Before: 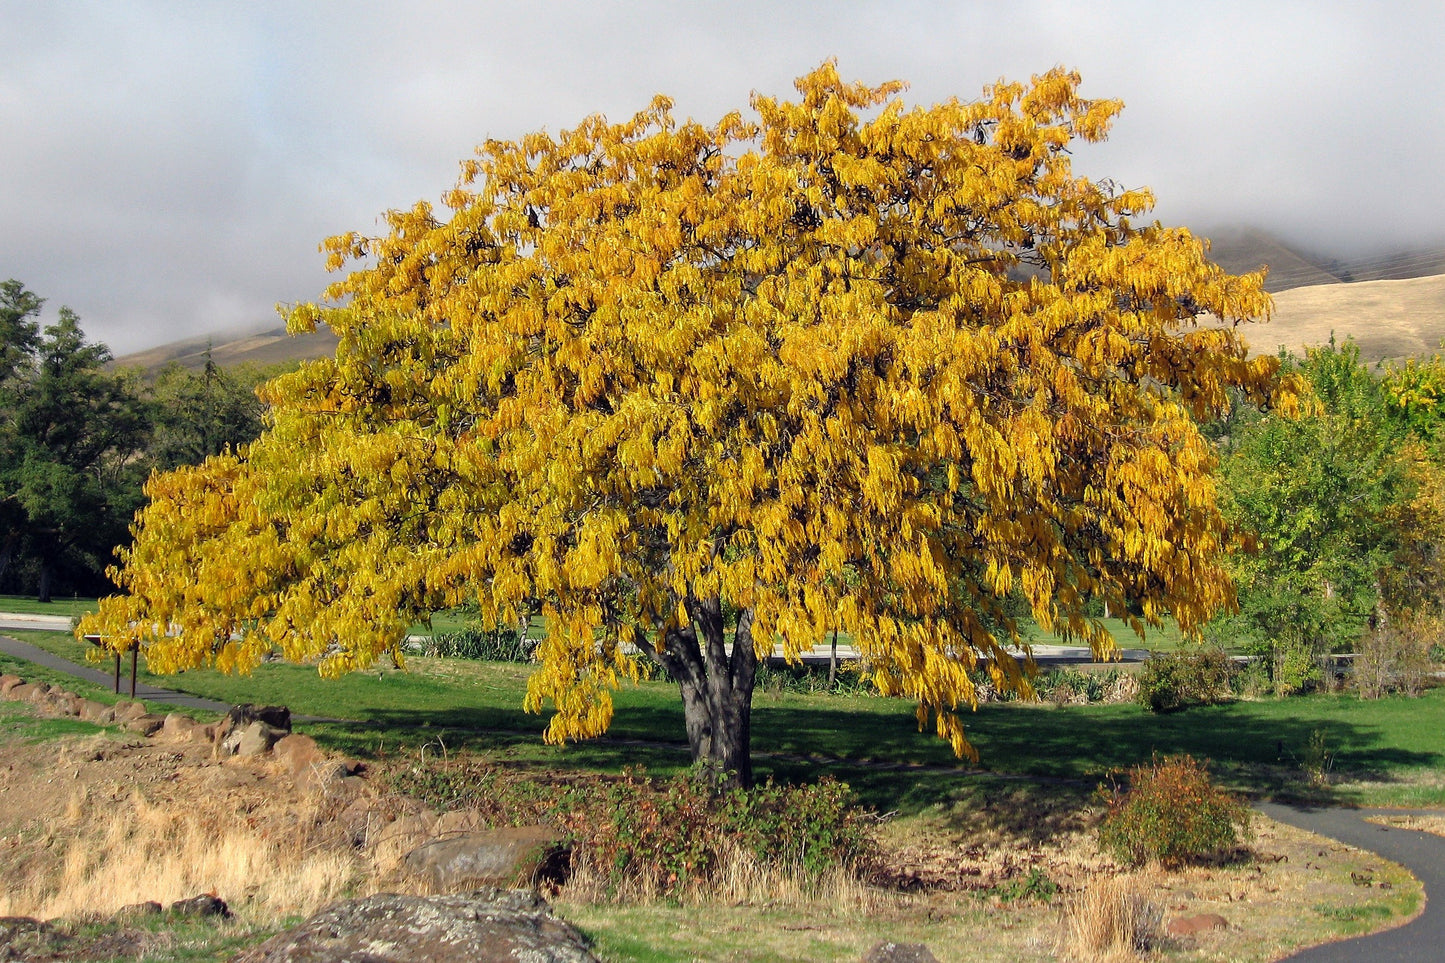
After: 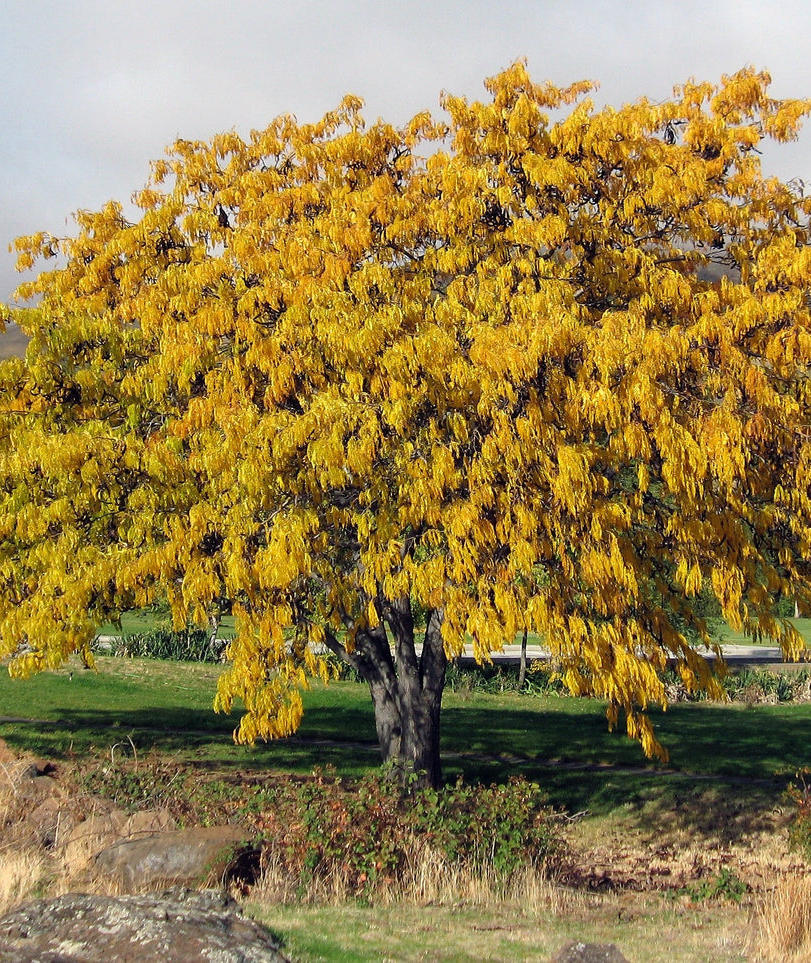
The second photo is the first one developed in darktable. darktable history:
crop: left 21.478%, right 22.371%
